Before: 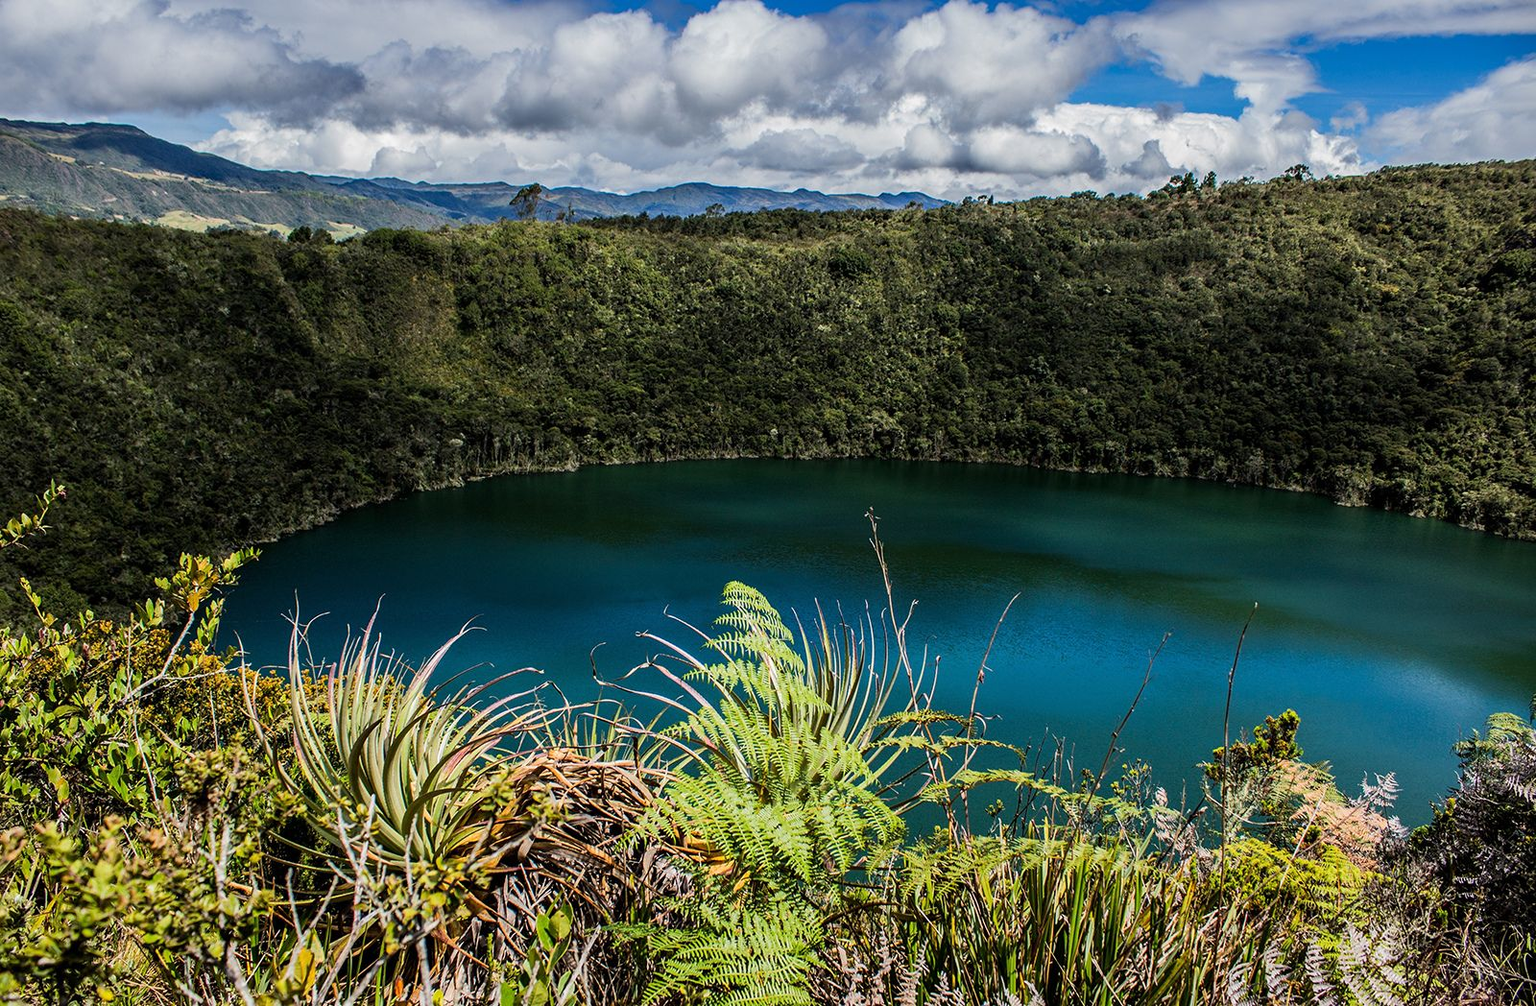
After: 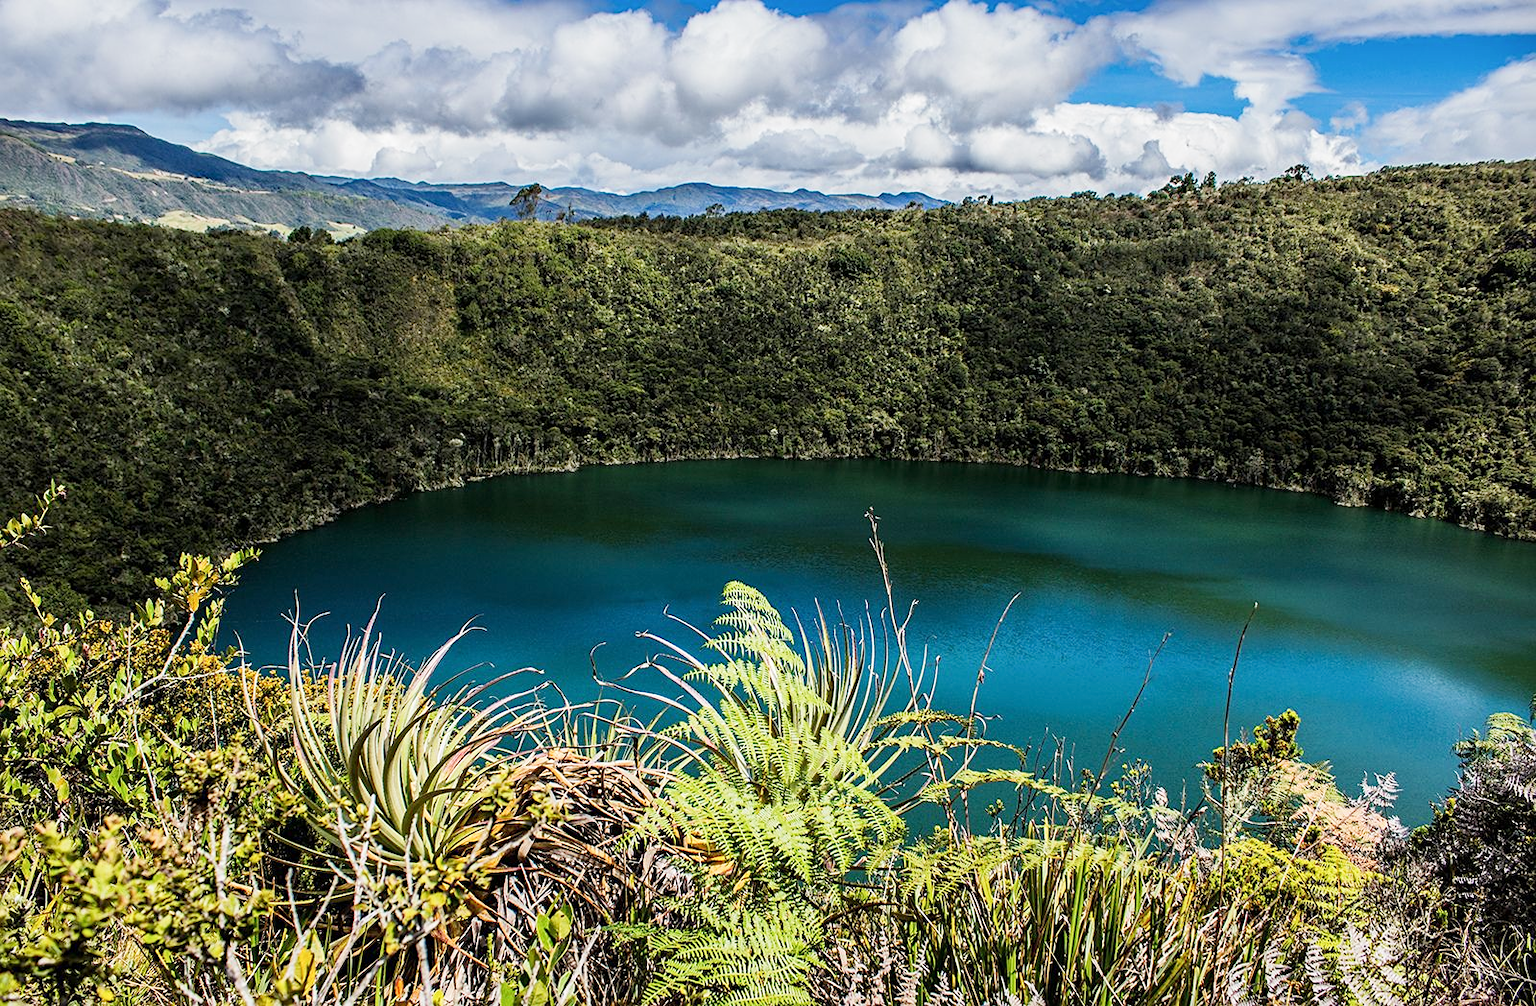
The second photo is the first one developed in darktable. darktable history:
sharpen: amount 0.2
base curve: curves: ch0 [(0, 0) (0.204, 0.334) (0.55, 0.733) (1, 1)], preserve colors none
